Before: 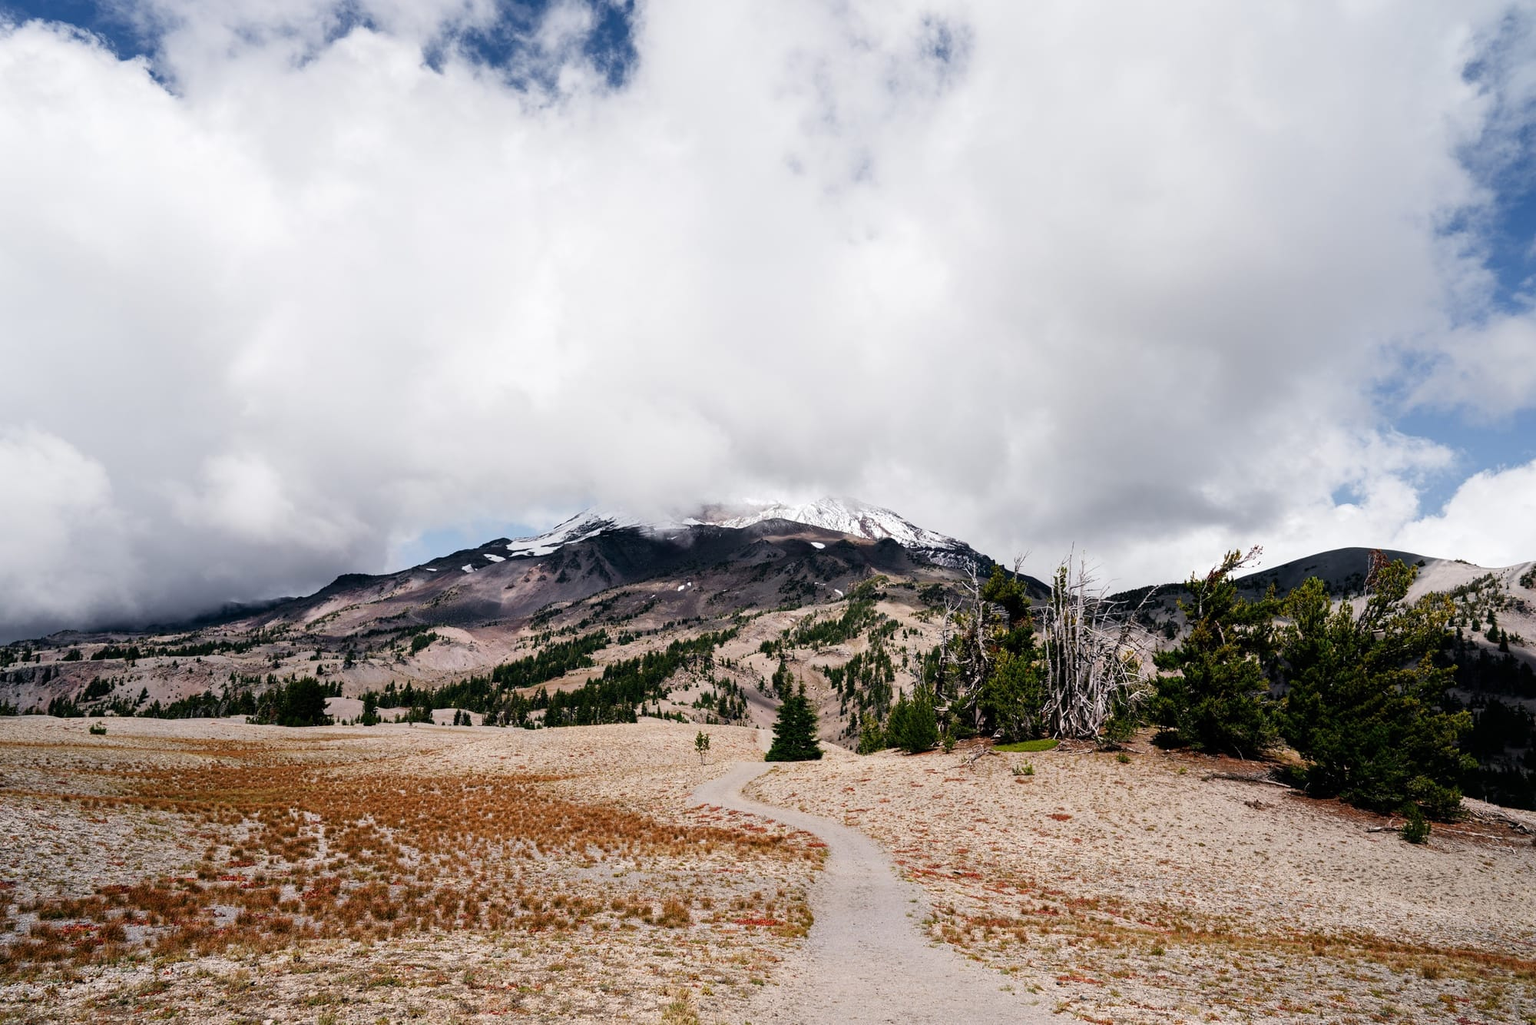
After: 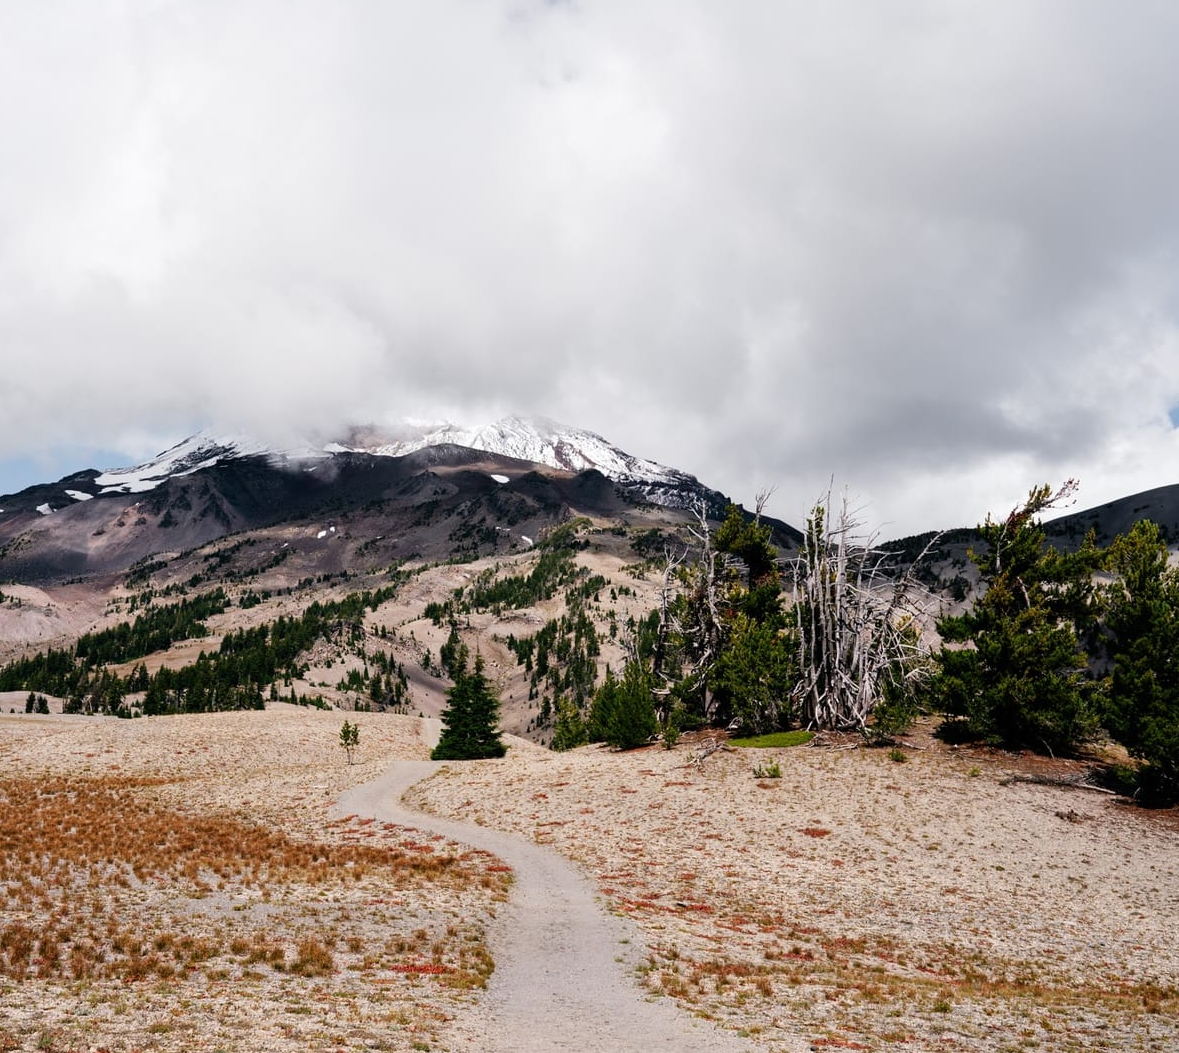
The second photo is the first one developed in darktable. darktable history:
crop and rotate: left 28.263%, top 17.348%, right 12.746%, bottom 3.697%
